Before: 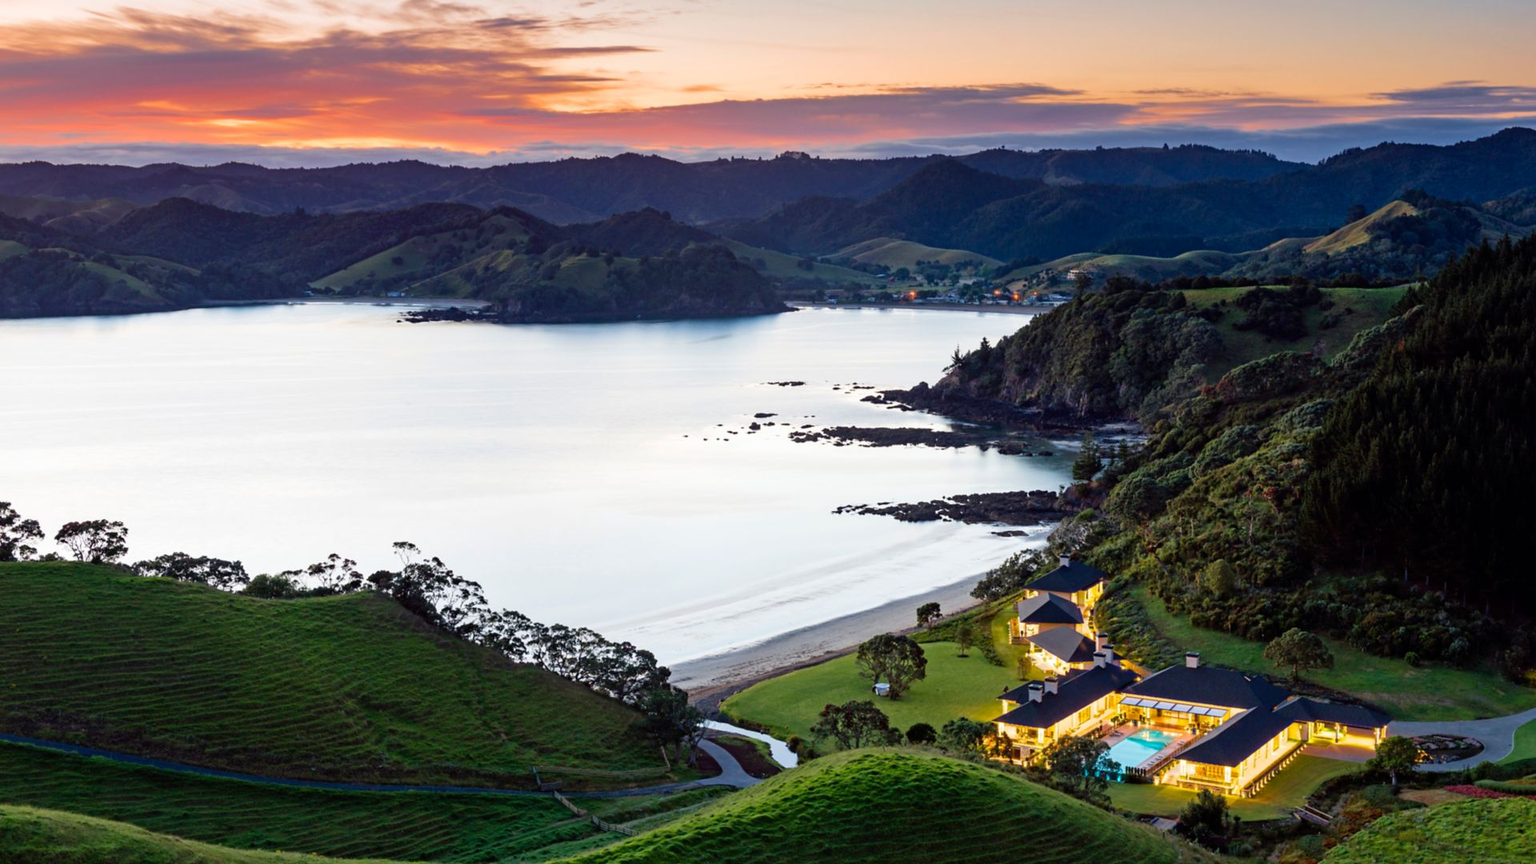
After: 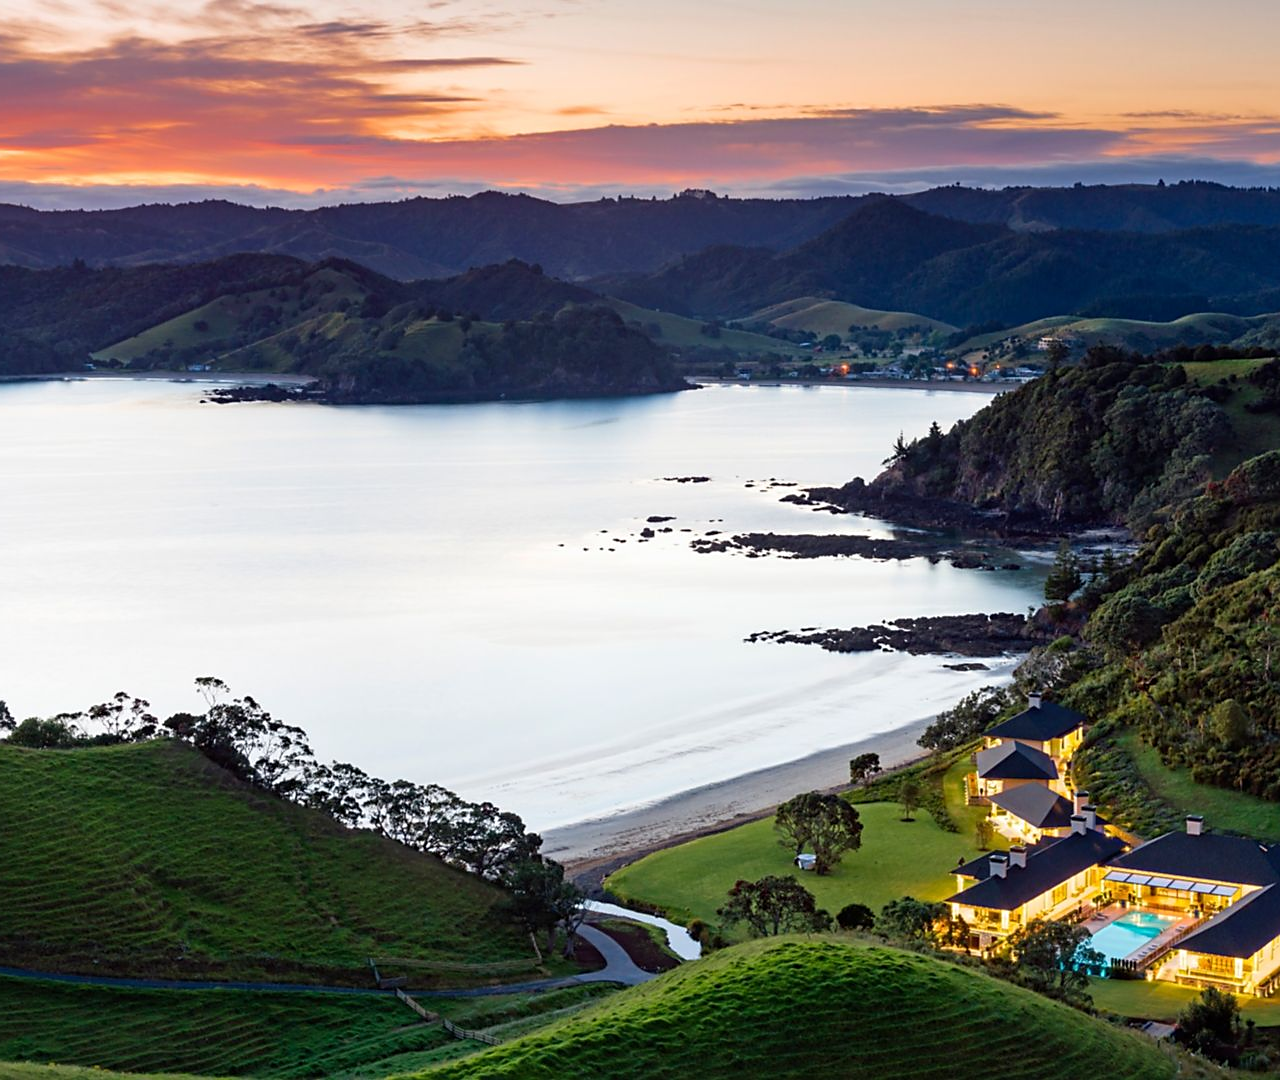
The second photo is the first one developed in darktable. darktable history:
sharpen: radius 1.864, amount 0.398, threshold 1.271
crop and rotate: left 15.446%, right 17.836%
